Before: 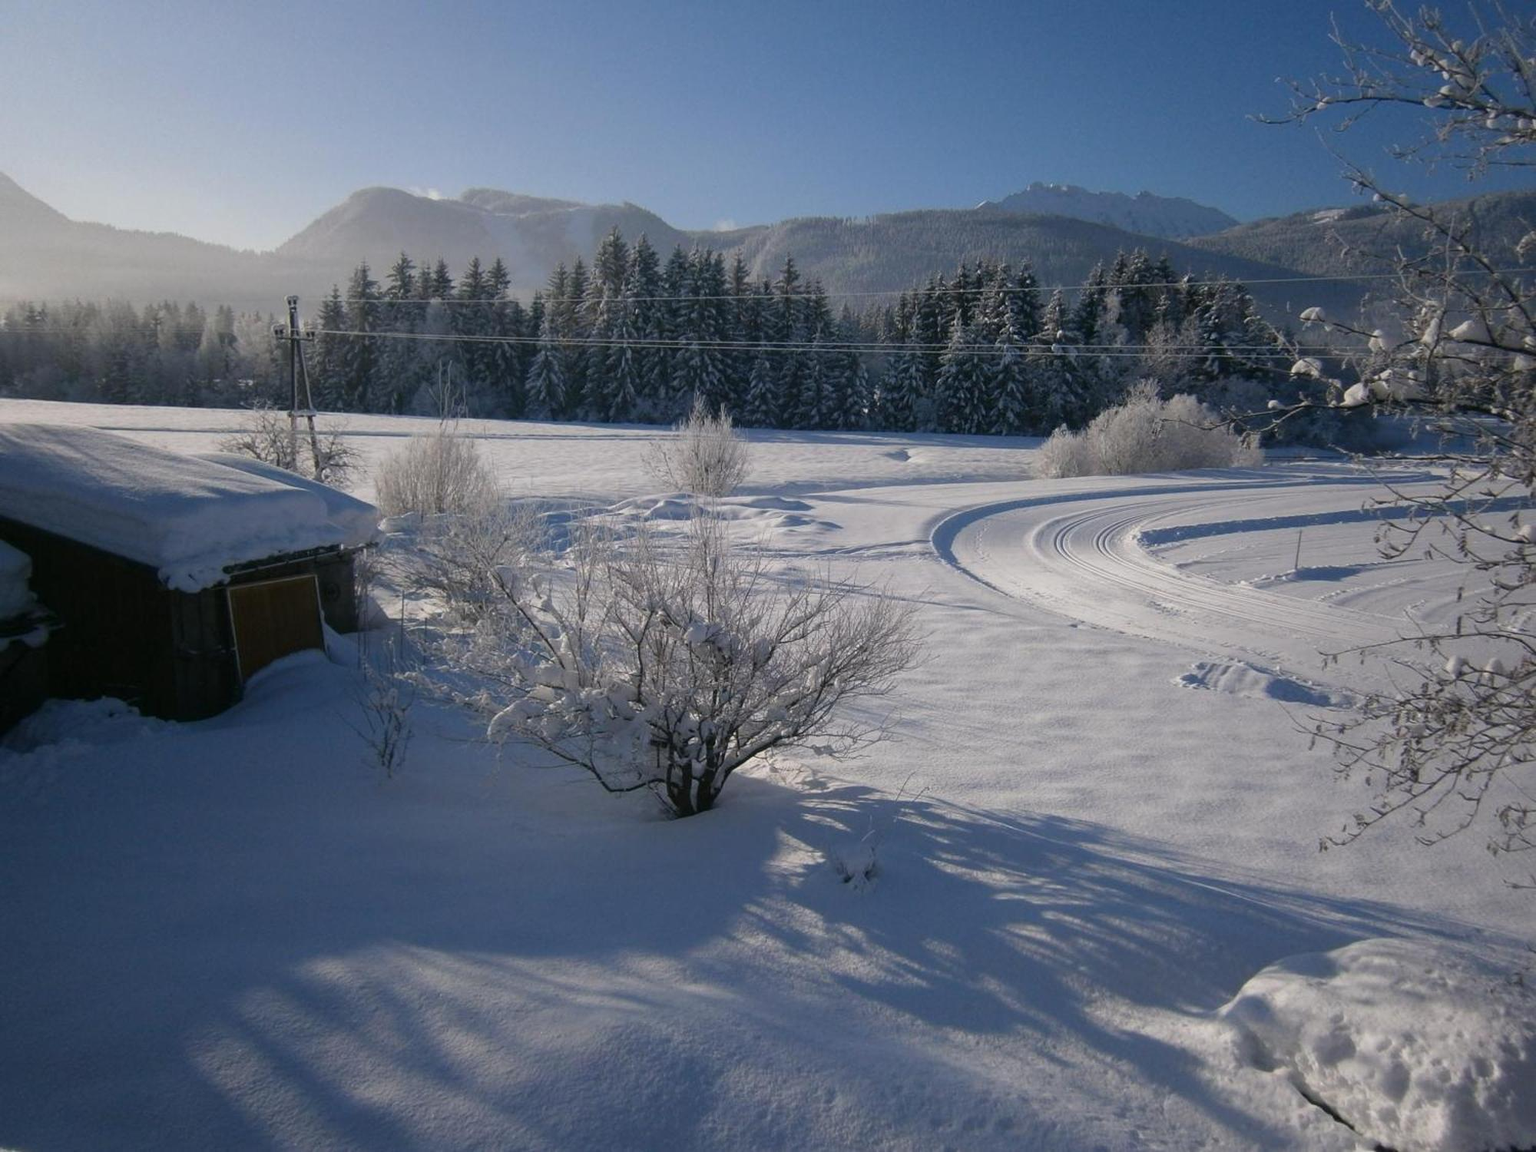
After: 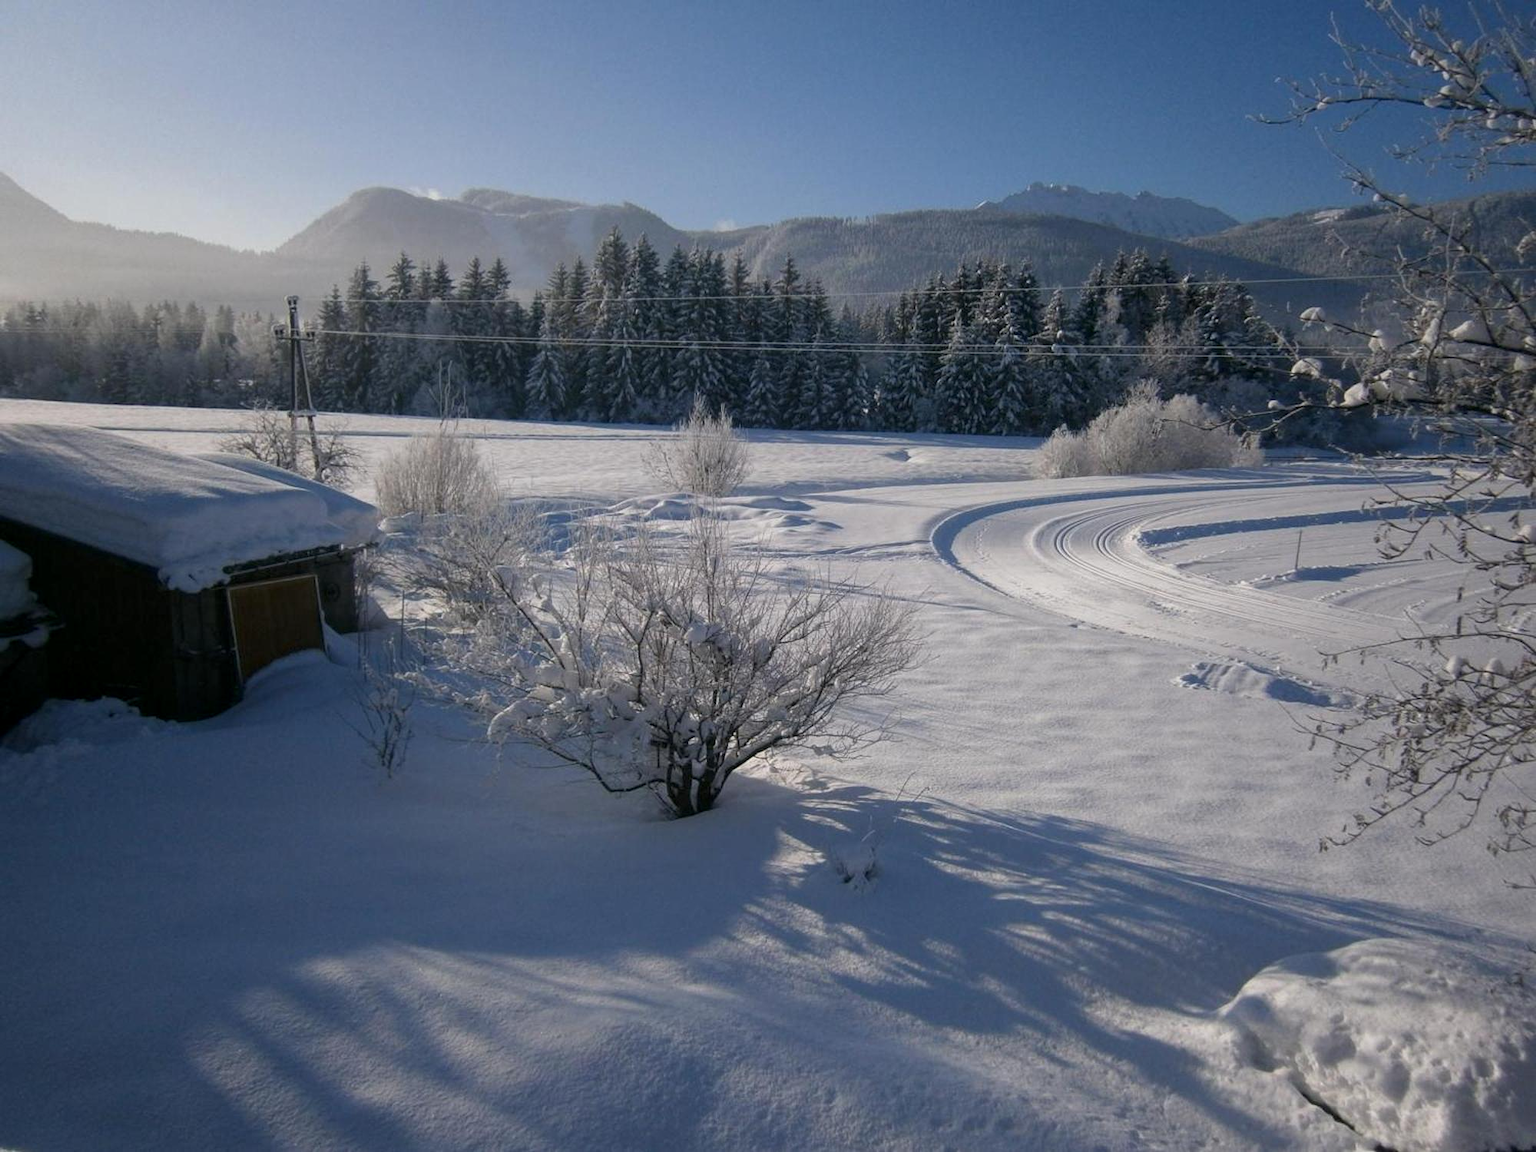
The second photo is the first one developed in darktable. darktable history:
local contrast: highlights 101%, shadows 100%, detail 119%, midtone range 0.2
